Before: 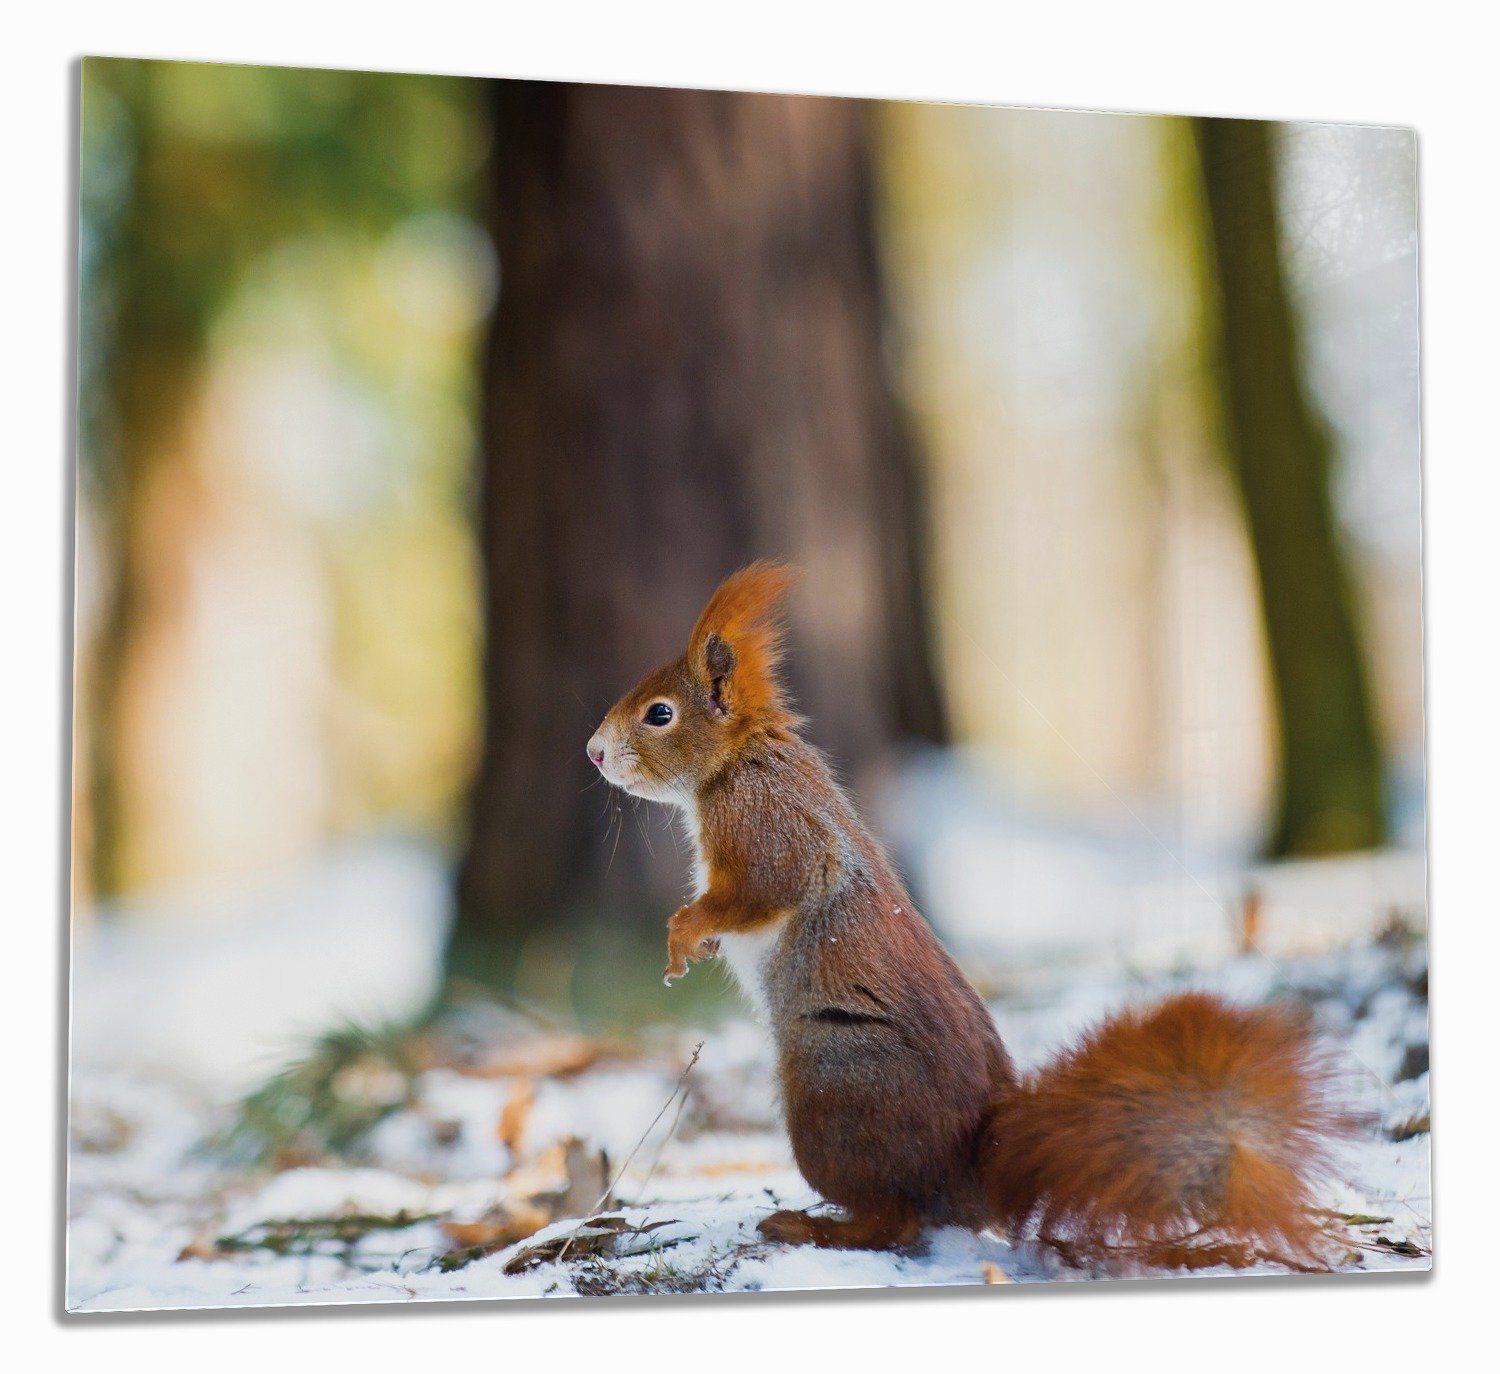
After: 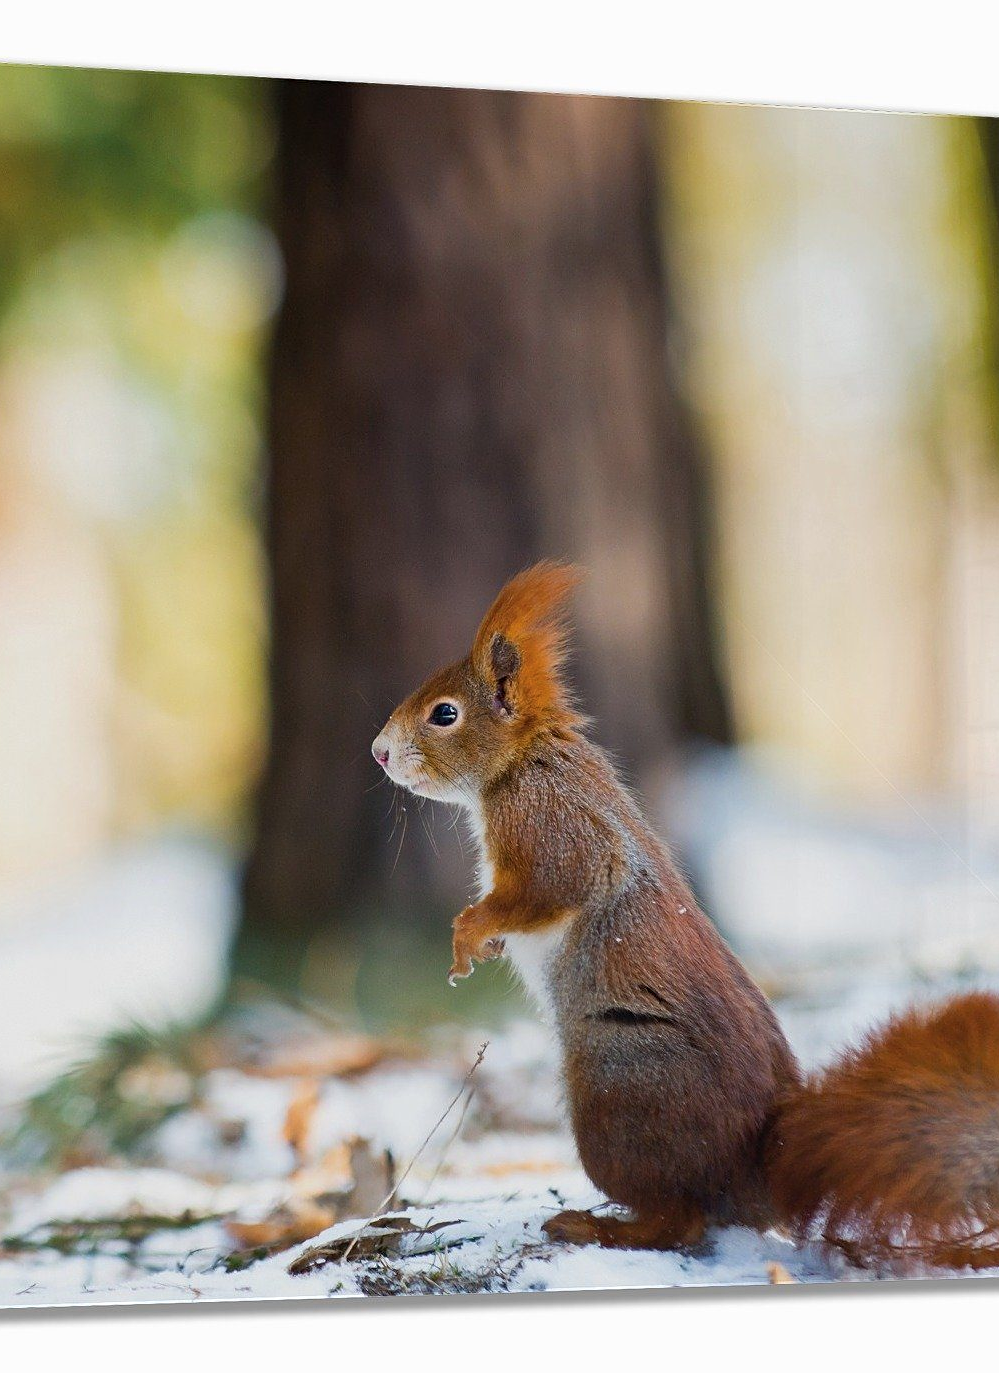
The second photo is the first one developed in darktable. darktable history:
color balance rgb: on, module defaults
crop and rotate: left 14.436%, right 18.898%
sharpen: amount 0.2
